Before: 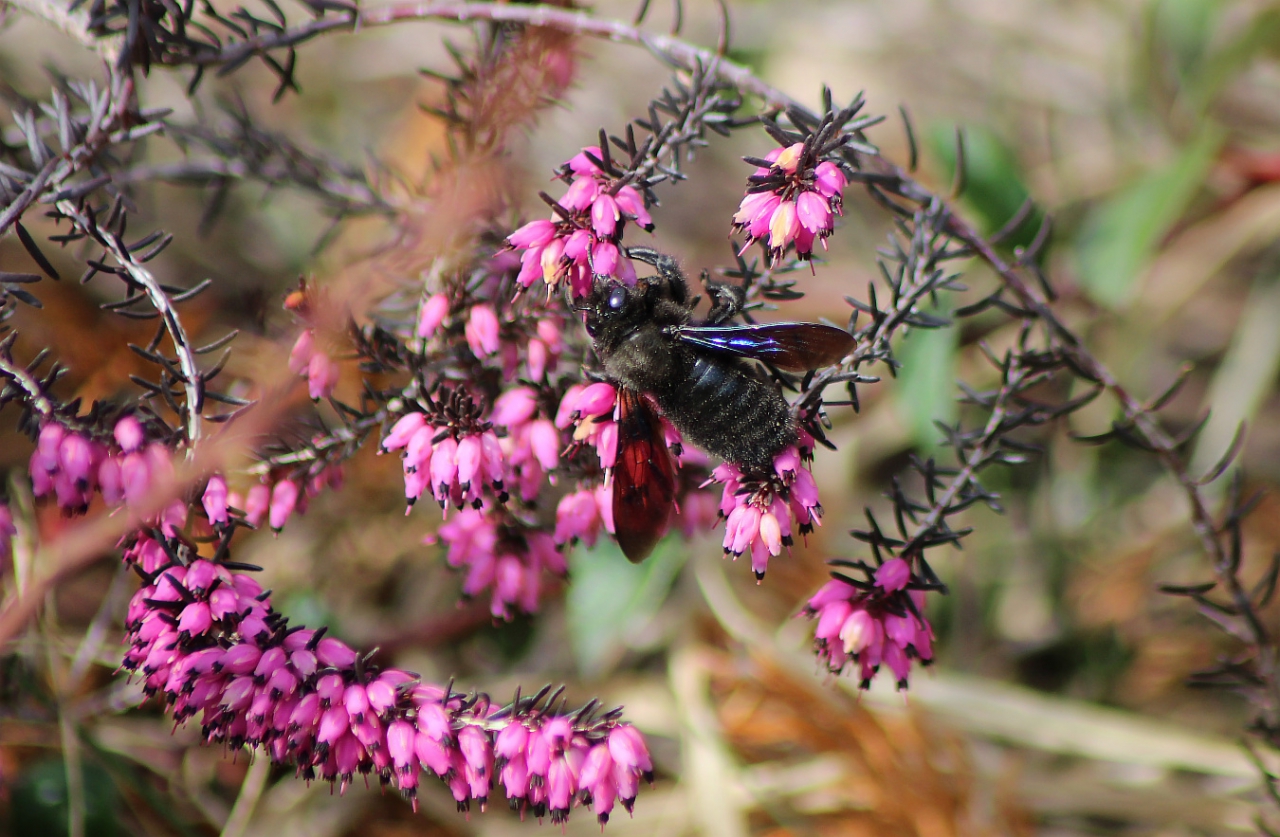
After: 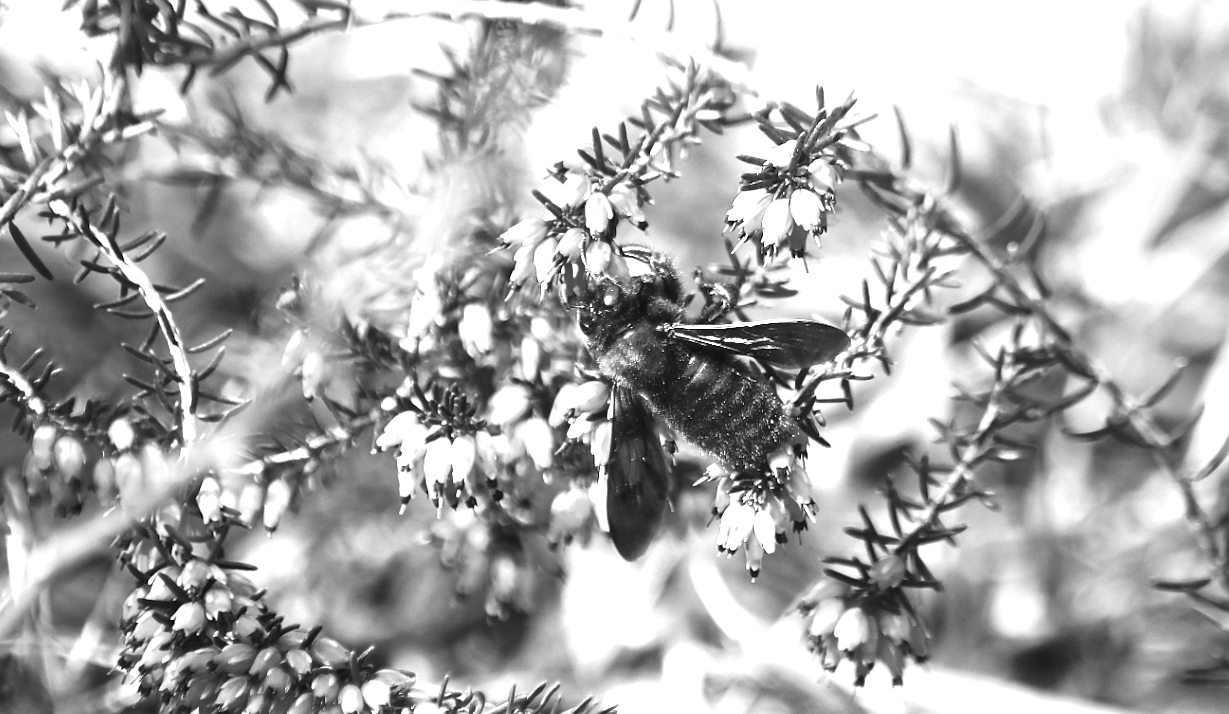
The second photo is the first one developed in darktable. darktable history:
color balance rgb: shadows lift › chroma 1%, shadows lift › hue 28.8°, power › hue 60°, highlights gain › chroma 1%, highlights gain › hue 60°, global offset › luminance 0.25%, perceptual saturation grading › highlights -20%, perceptual saturation grading › shadows 20%, perceptual brilliance grading › highlights 10%, perceptual brilliance grading › shadows -5%, global vibrance 19.67%
crop and rotate: angle 0.2°, left 0.275%, right 3.127%, bottom 14.18%
exposure: black level correction 0, exposure 1.45 EV, compensate exposure bias true, compensate highlight preservation false
monochrome: a 0, b 0, size 0.5, highlights 0.57
